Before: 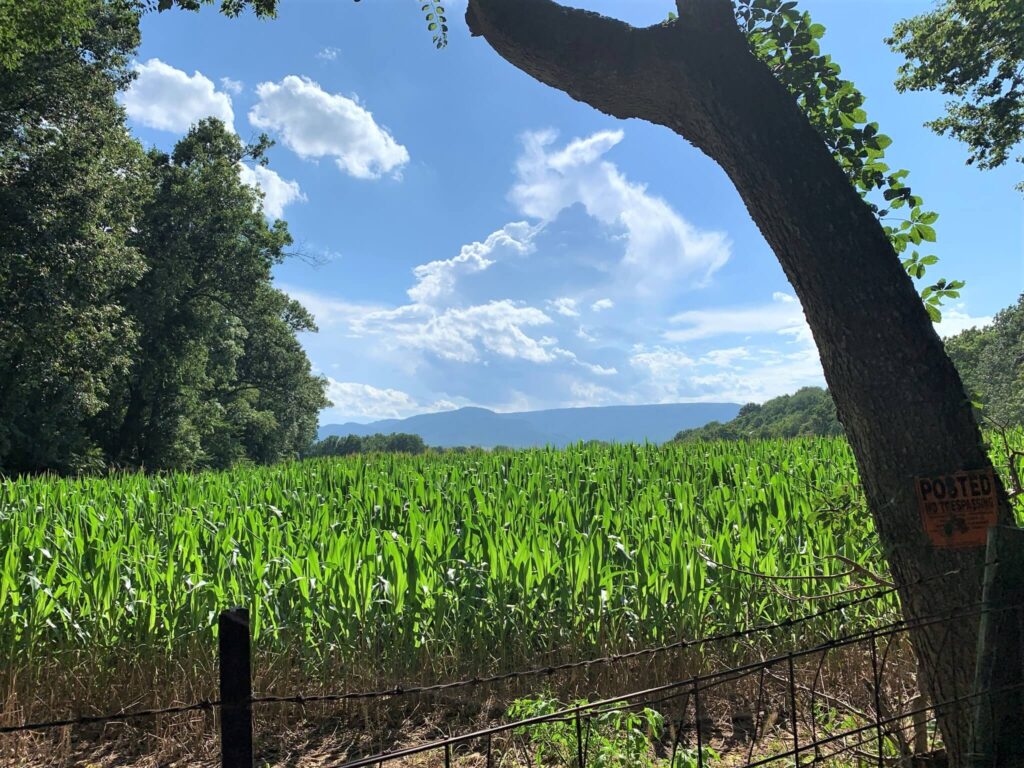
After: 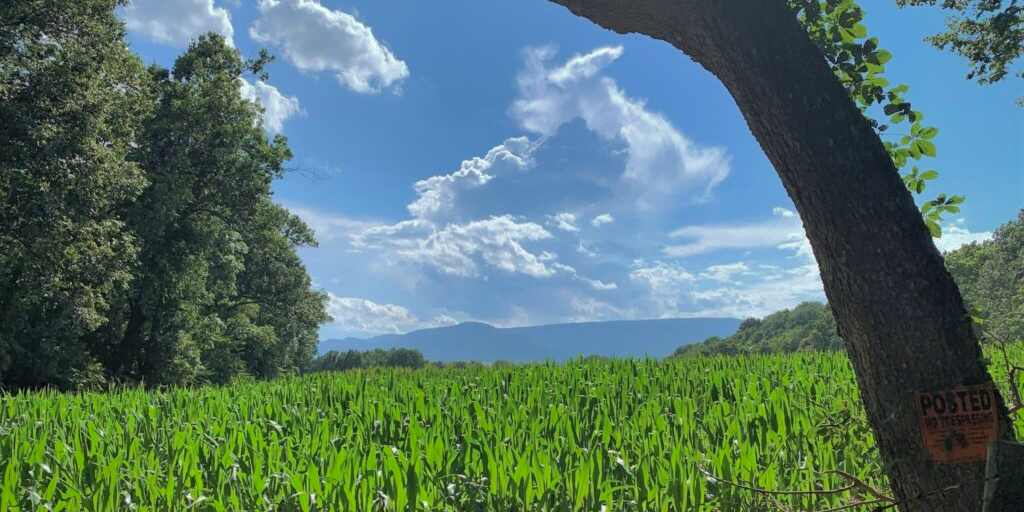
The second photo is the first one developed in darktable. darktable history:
exposure: compensate highlight preservation false
crop: top 11.166%, bottom 22.168%
shadows and highlights: shadows 38.43, highlights -74.54
white balance: emerald 1
